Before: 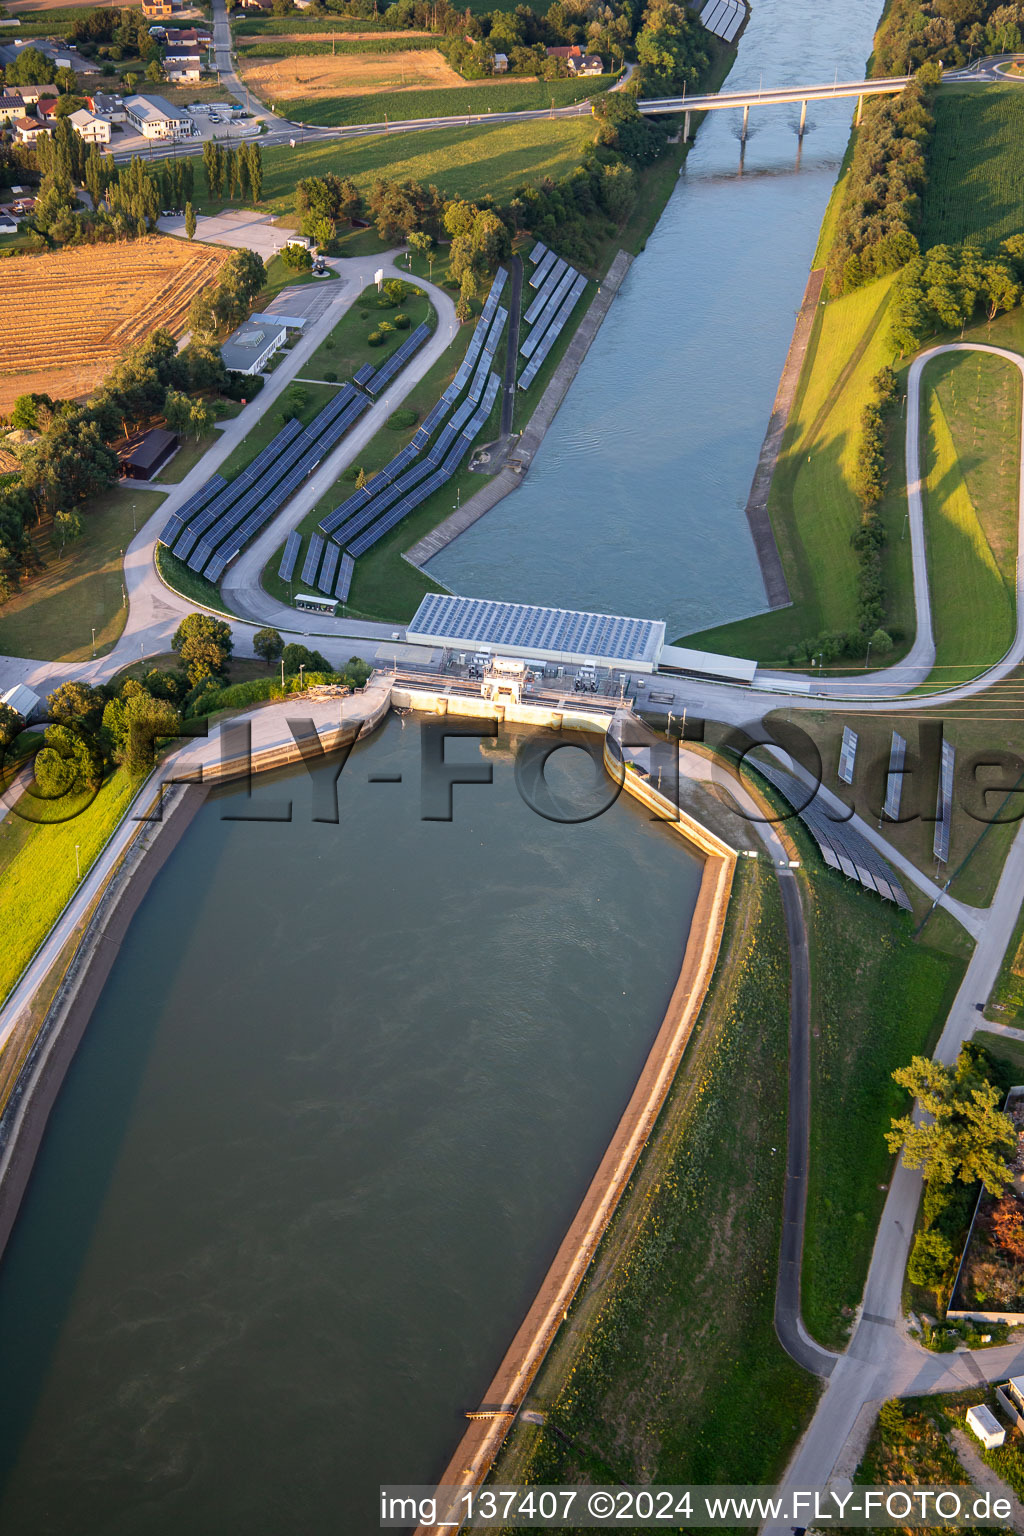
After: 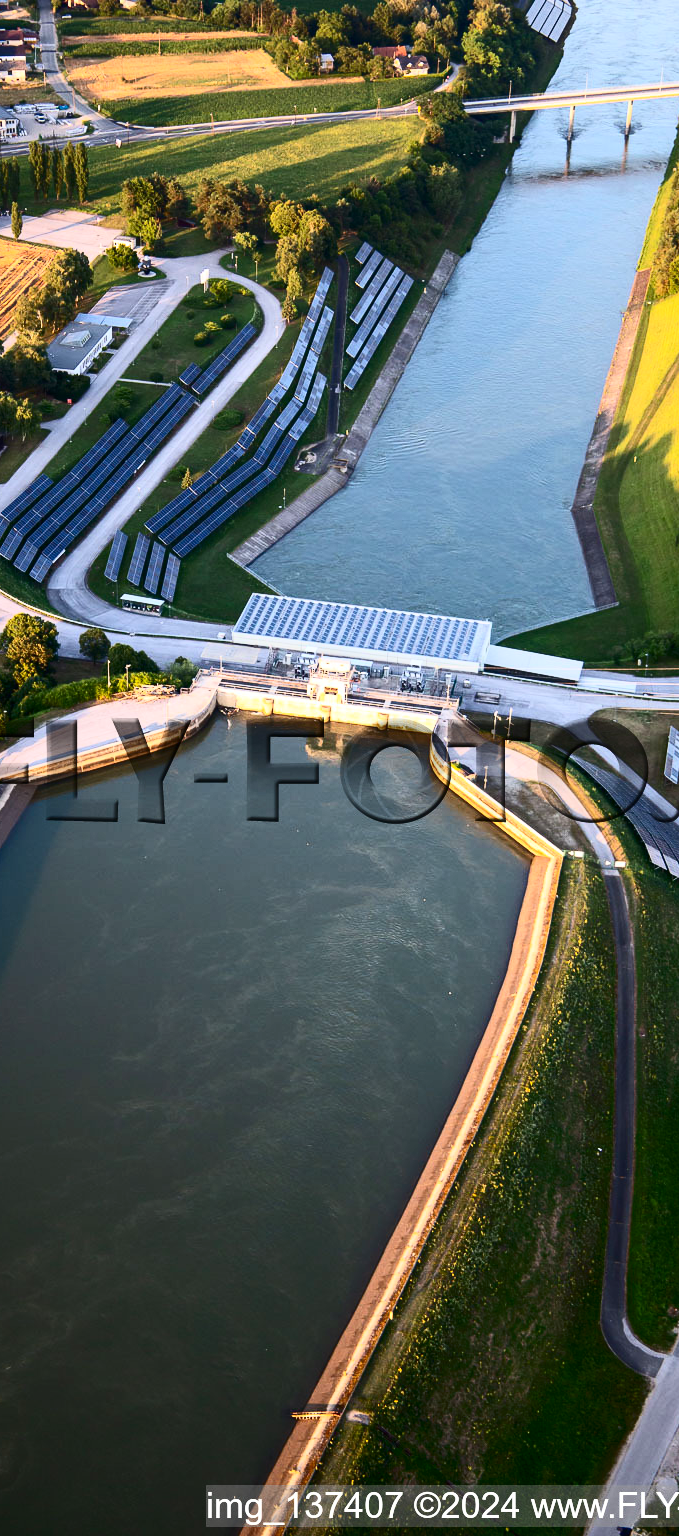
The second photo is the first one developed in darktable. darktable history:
contrast brightness saturation: contrast 0.406, brightness 0.106, saturation 0.206
crop: left 17.065%, right 16.624%
